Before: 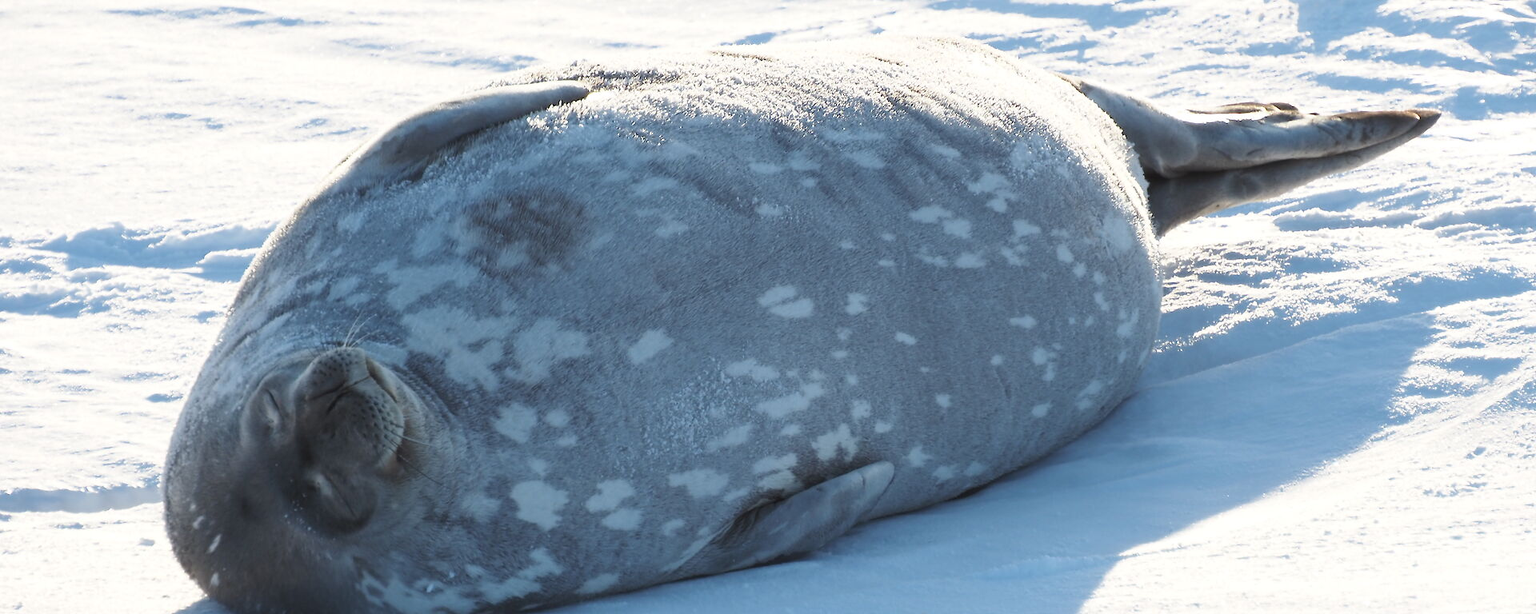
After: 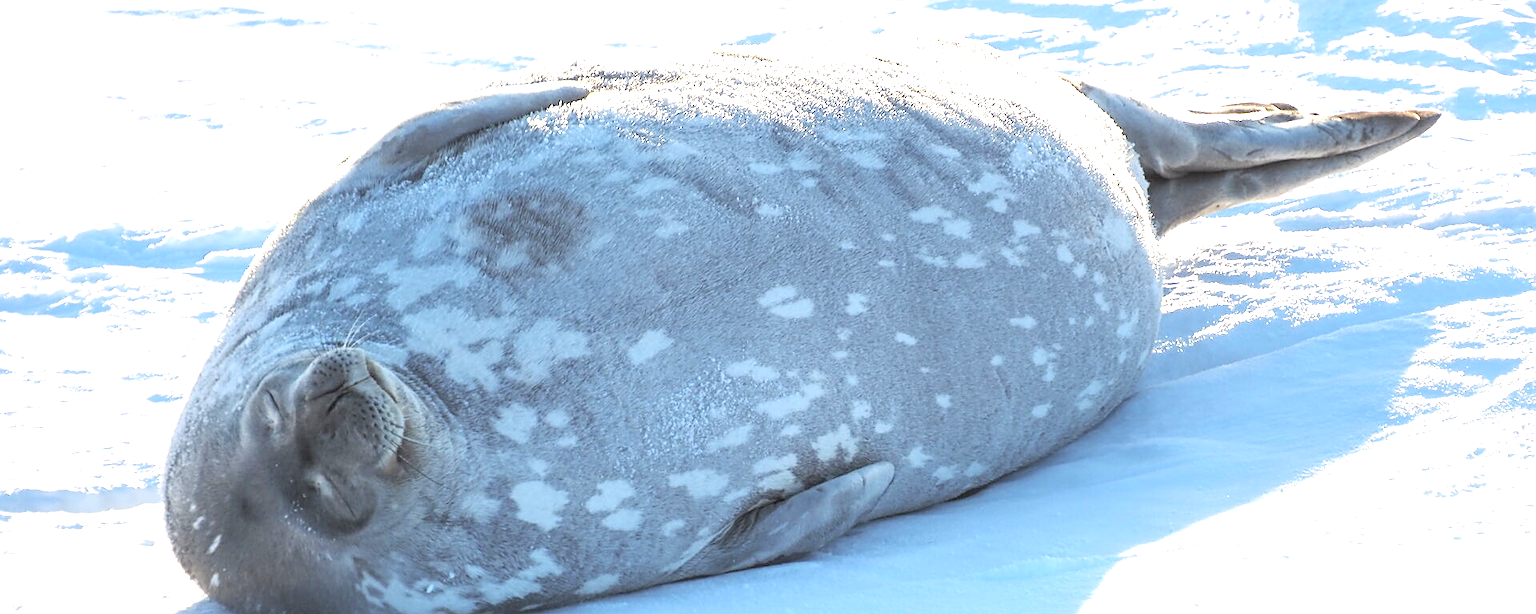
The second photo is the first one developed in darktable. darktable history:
contrast brightness saturation: contrast 0.096, brightness 0.297, saturation 0.139
local contrast: detail 130%
sharpen: on, module defaults
exposure: black level correction 0.001, exposure 0.5 EV, compensate exposure bias true, compensate highlight preservation false
